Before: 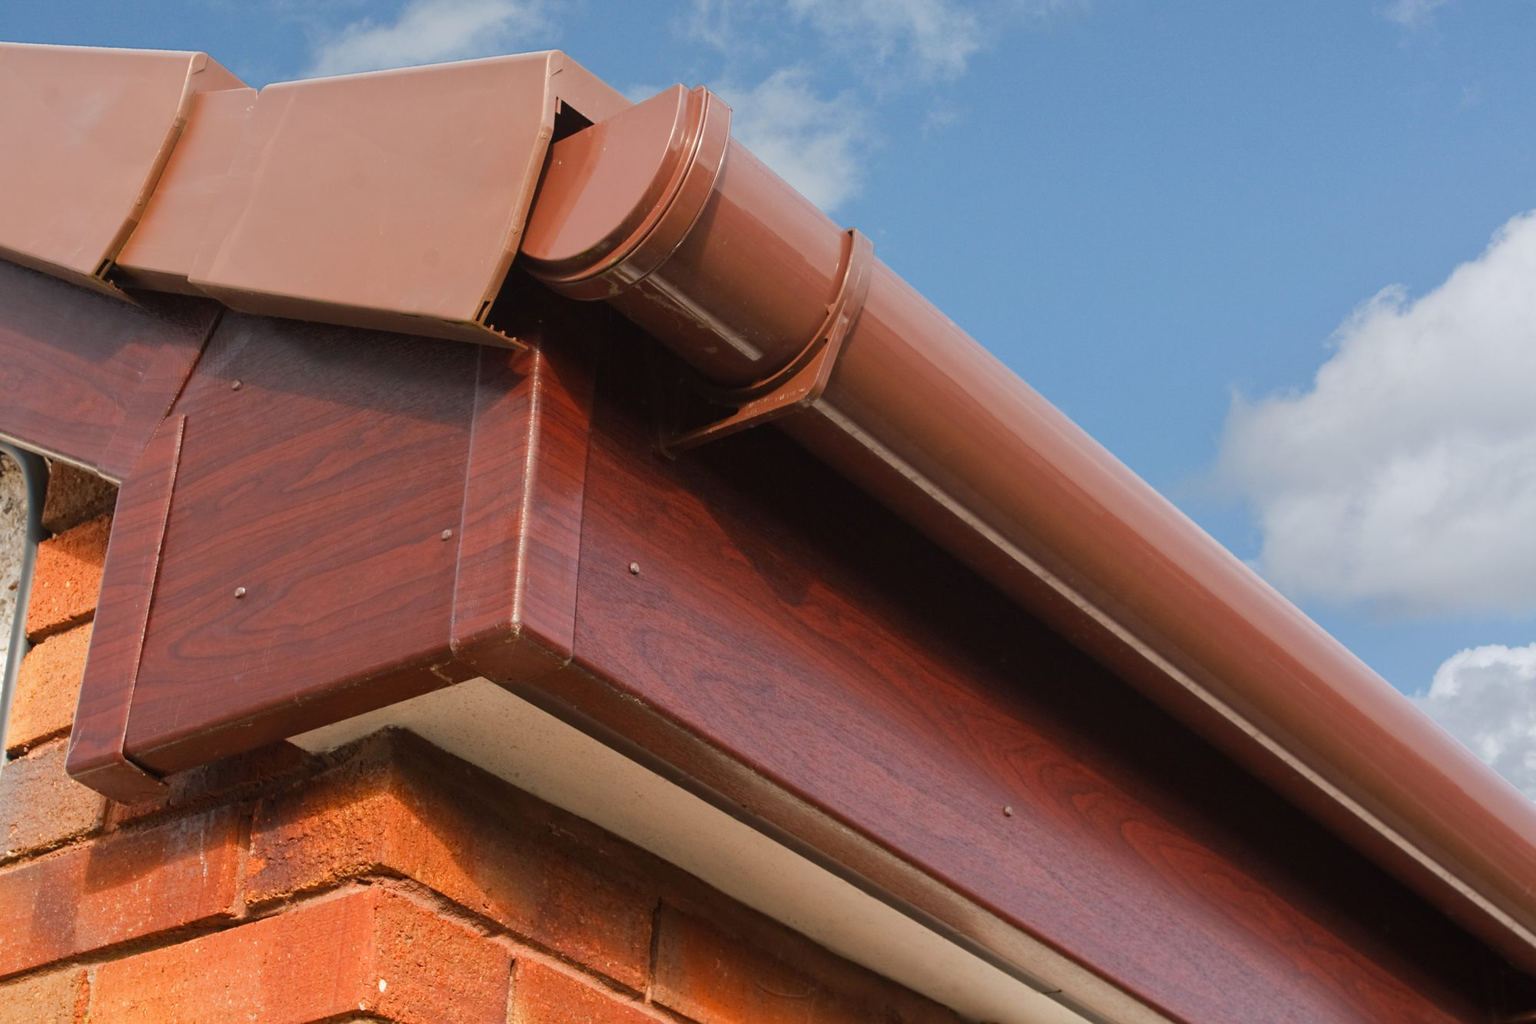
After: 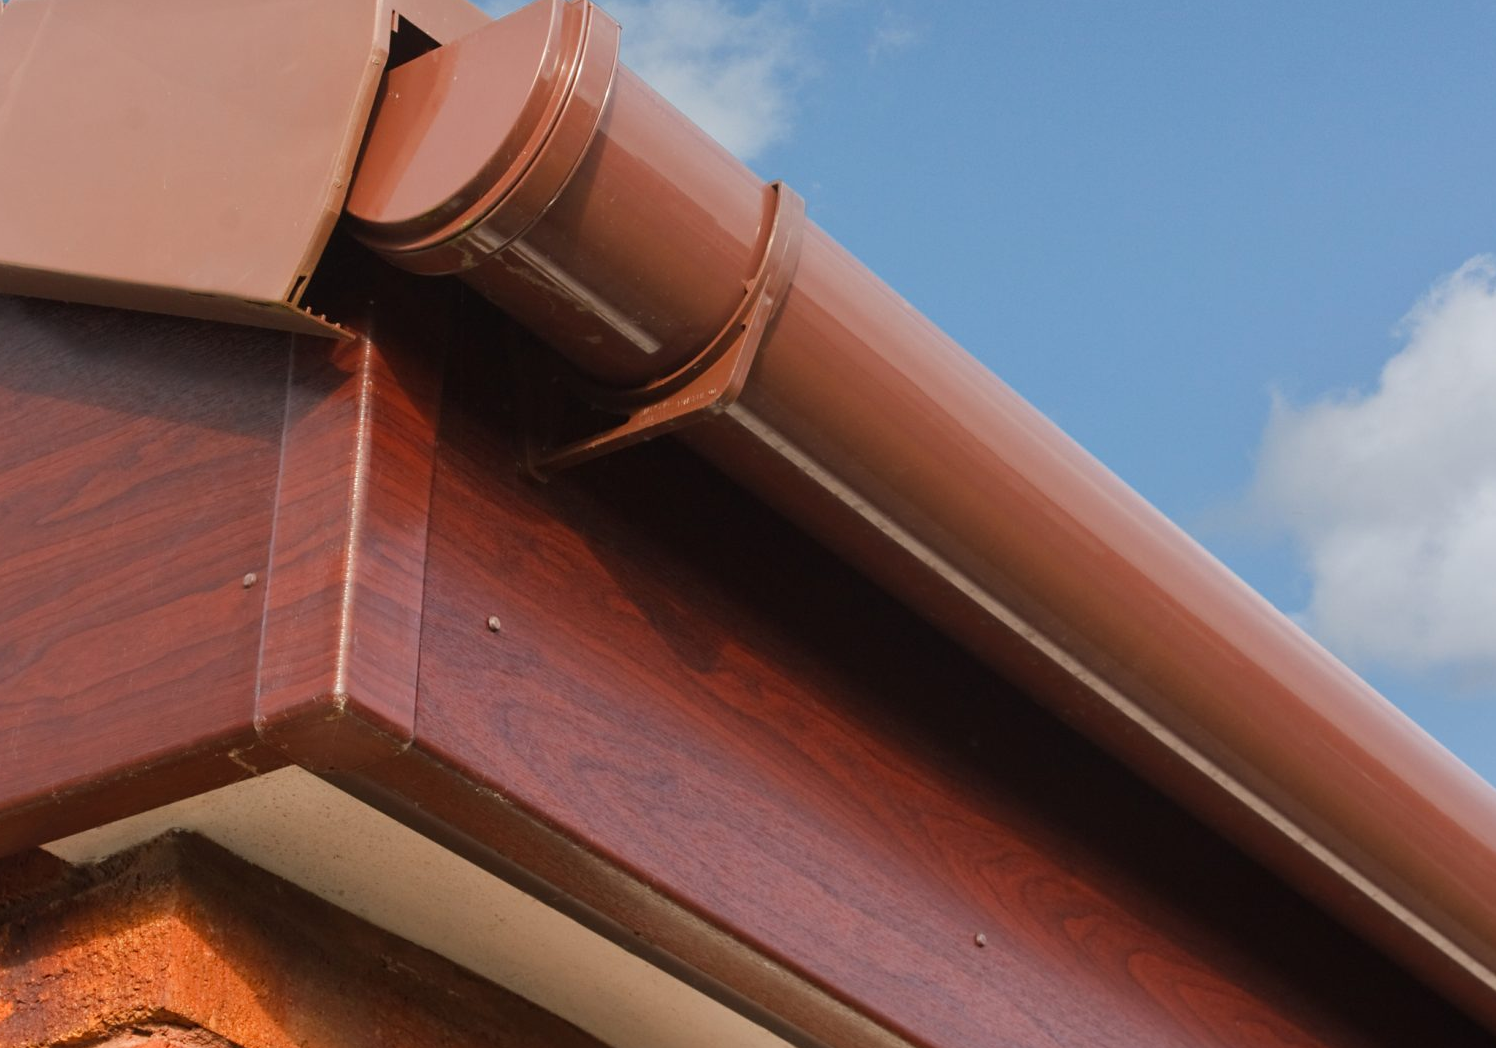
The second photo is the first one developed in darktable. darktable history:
crop: left 16.624%, top 8.723%, right 8.532%, bottom 12.608%
